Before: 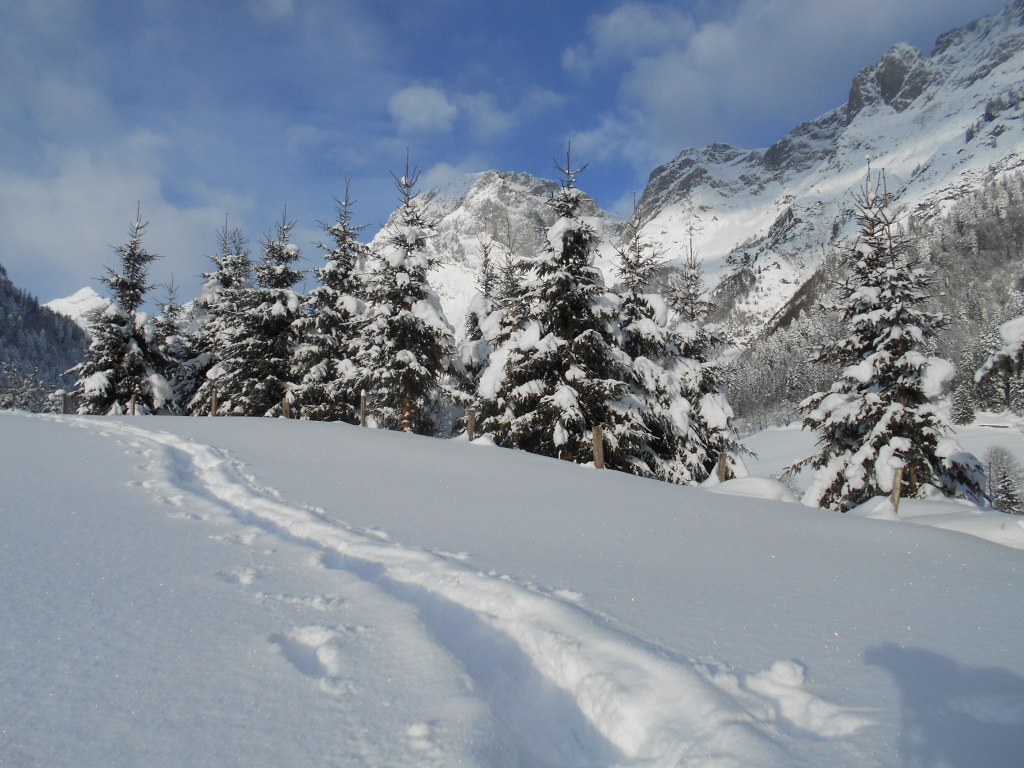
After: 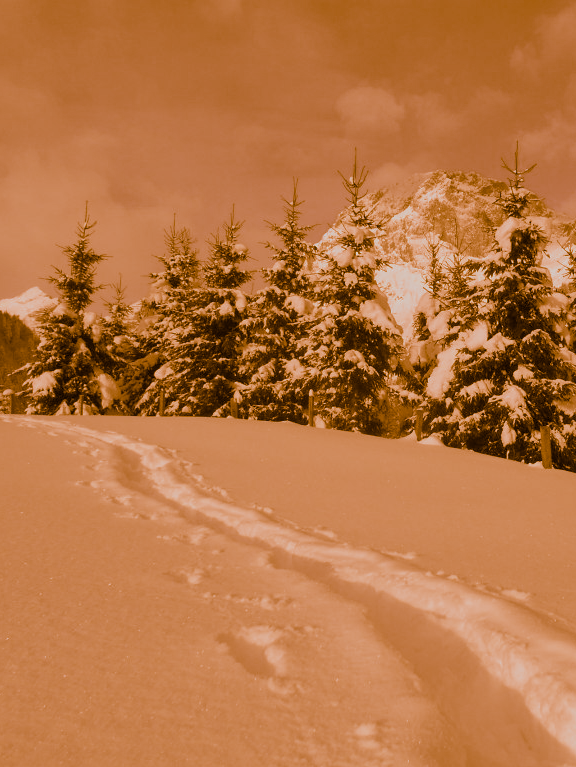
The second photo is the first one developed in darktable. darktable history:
tone equalizer: -8 EV 0.25 EV, -7 EV 0.417 EV, -6 EV 0.417 EV, -5 EV 0.25 EV, -3 EV -0.25 EV, -2 EV -0.417 EV, -1 EV -0.417 EV, +0 EV -0.25 EV, edges refinement/feathering 500, mask exposure compensation -1.57 EV, preserve details guided filter
crop: left 5.114%, right 38.589%
split-toning: shadows › hue 26°, shadows › saturation 0.92, highlights › hue 40°, highlights › saturation 0.92, balance -63, compress 0%
